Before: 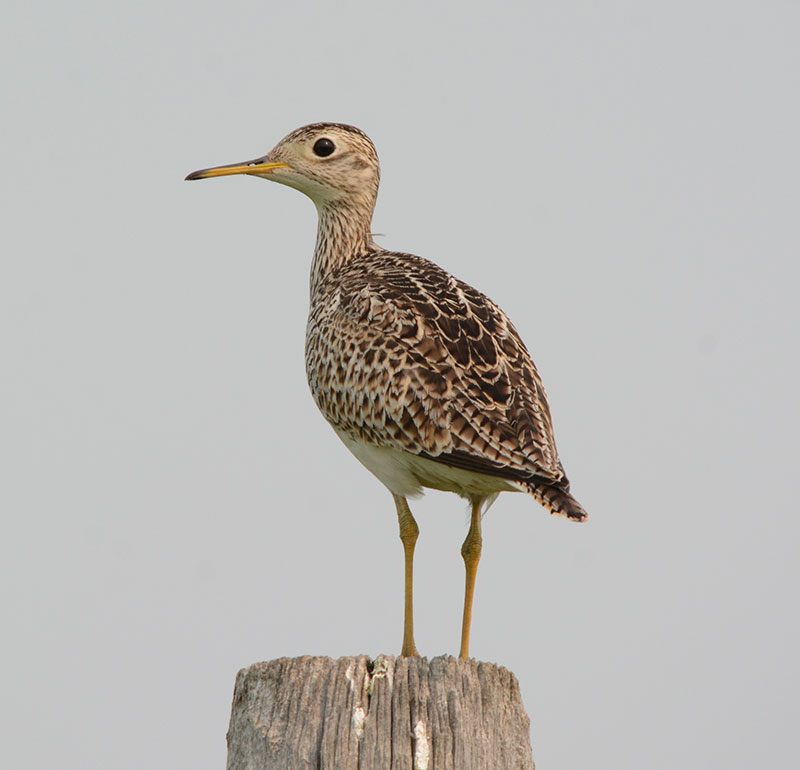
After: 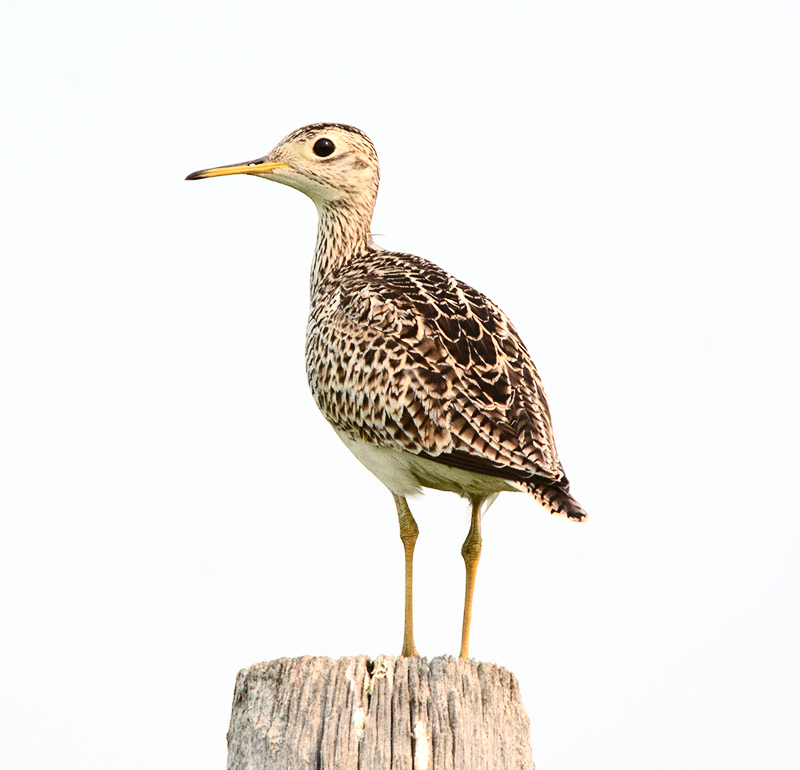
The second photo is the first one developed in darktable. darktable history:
exposure: exposure 0.77 EV, compensate highlight preservation false
contrast brightness saturation: contrast 0.28
